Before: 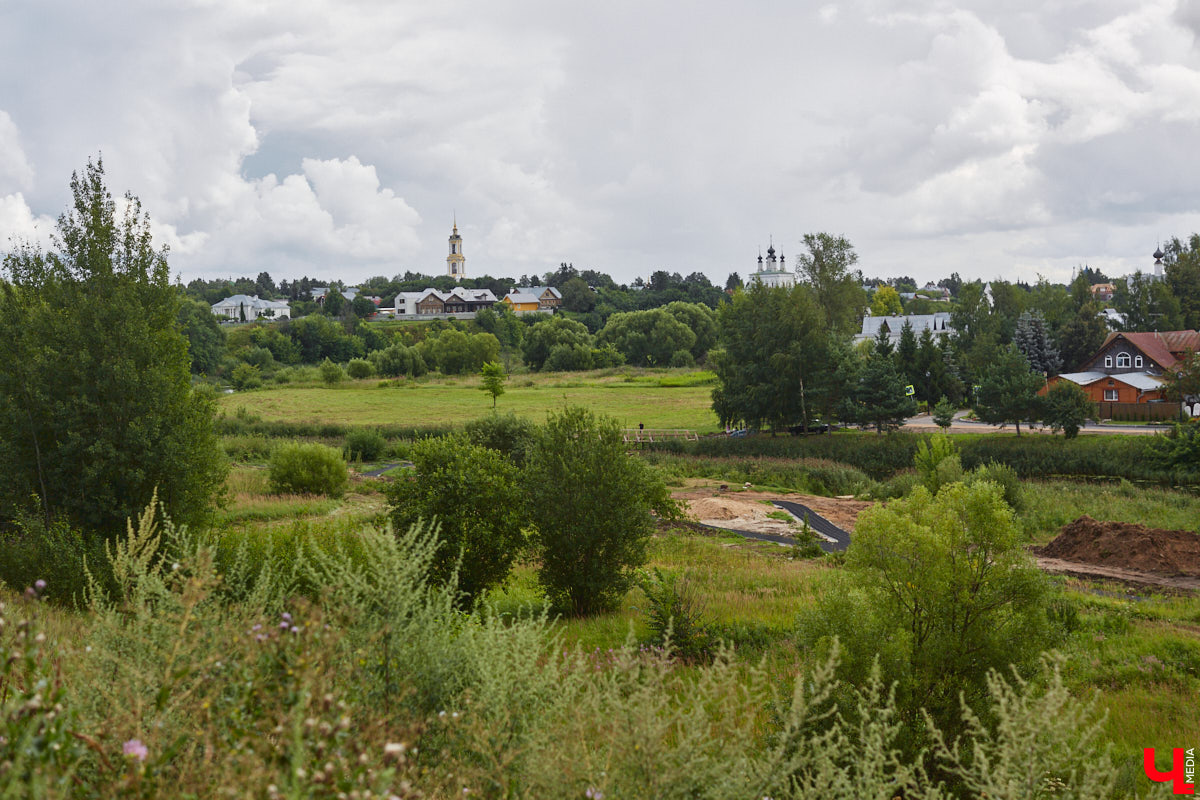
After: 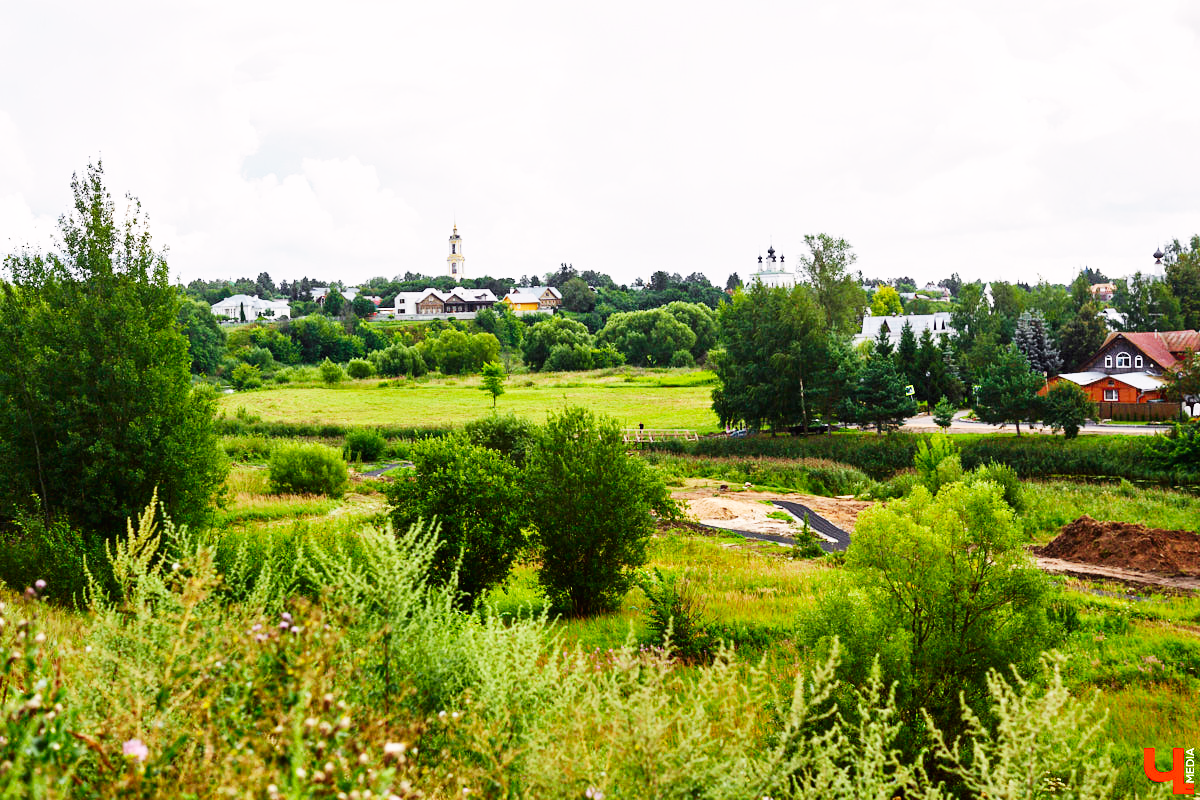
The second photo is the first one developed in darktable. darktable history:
base curve: curves: ch0 [(0, 0) (0.007, 0.004) (0.027, 0.03) (0.046, 0.07) (0.207, 0.54) (0.442, 0.872) (0.673, 0.972) (1, 1)], preserve colors none
tone curve: curves: ch0 [(0, 0) (0.253, 0.237) (1, 1)]; ch1 [(0, 0) (0.411, 0.385) (0.502, 0.506) (0.557, 0.565) (0.66, 0.683) (1, 1)]; ch2 [(0, 0) (0.394, 0.413) (0.5, 0.5) (1, 1)], color space Lab, independent channels, preserve colors none
